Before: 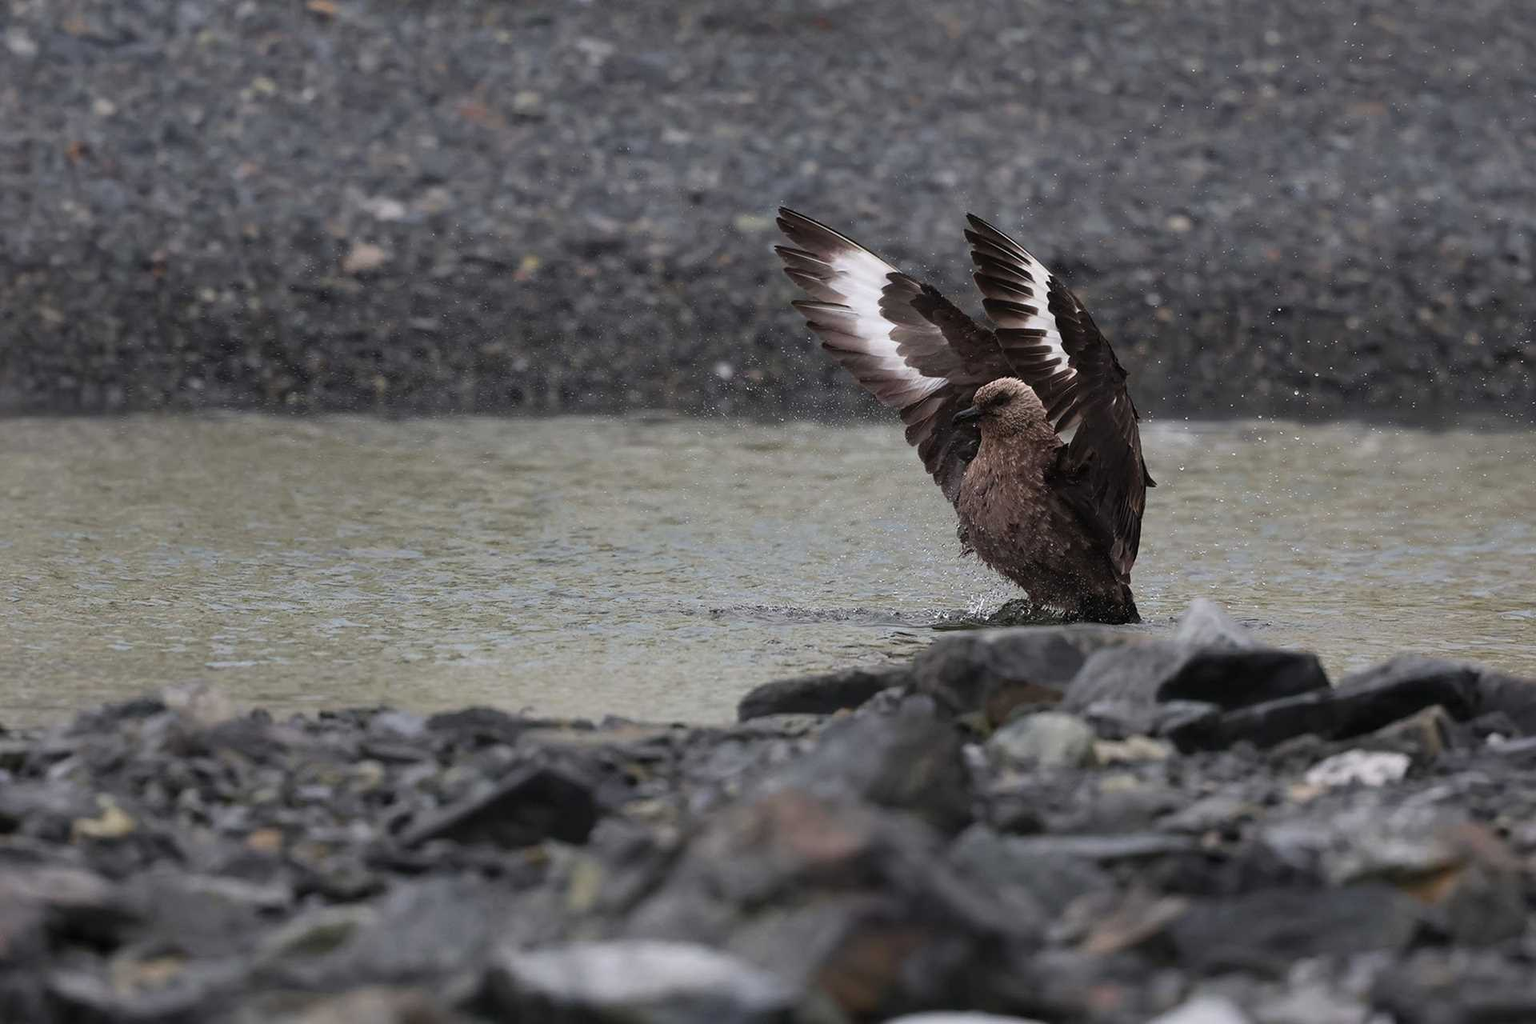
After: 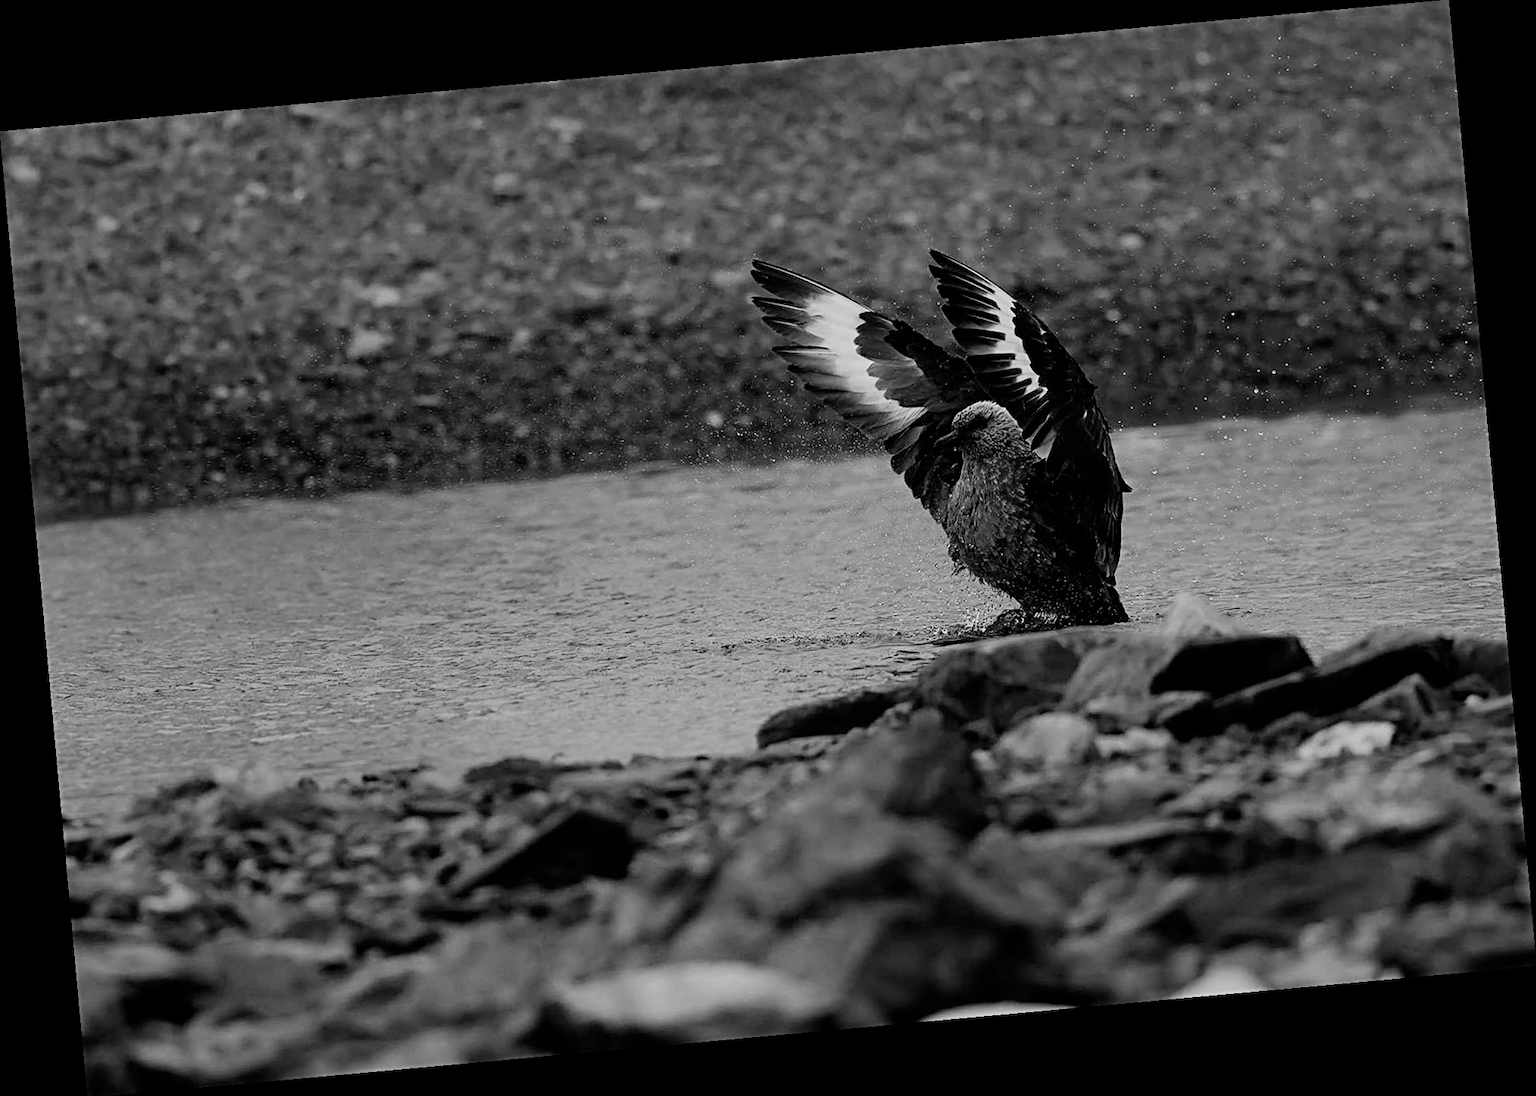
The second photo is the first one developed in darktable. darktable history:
monochrome: a 32, b 64, size 2.3
sharpen: radius 3.119
rotate and perspective: rotation -5.2°, automatic cropping off
filmic rgb: black relative exposure -5 EV, hardness 2.88, contrast 1.2, highlights saturation mix -30%
